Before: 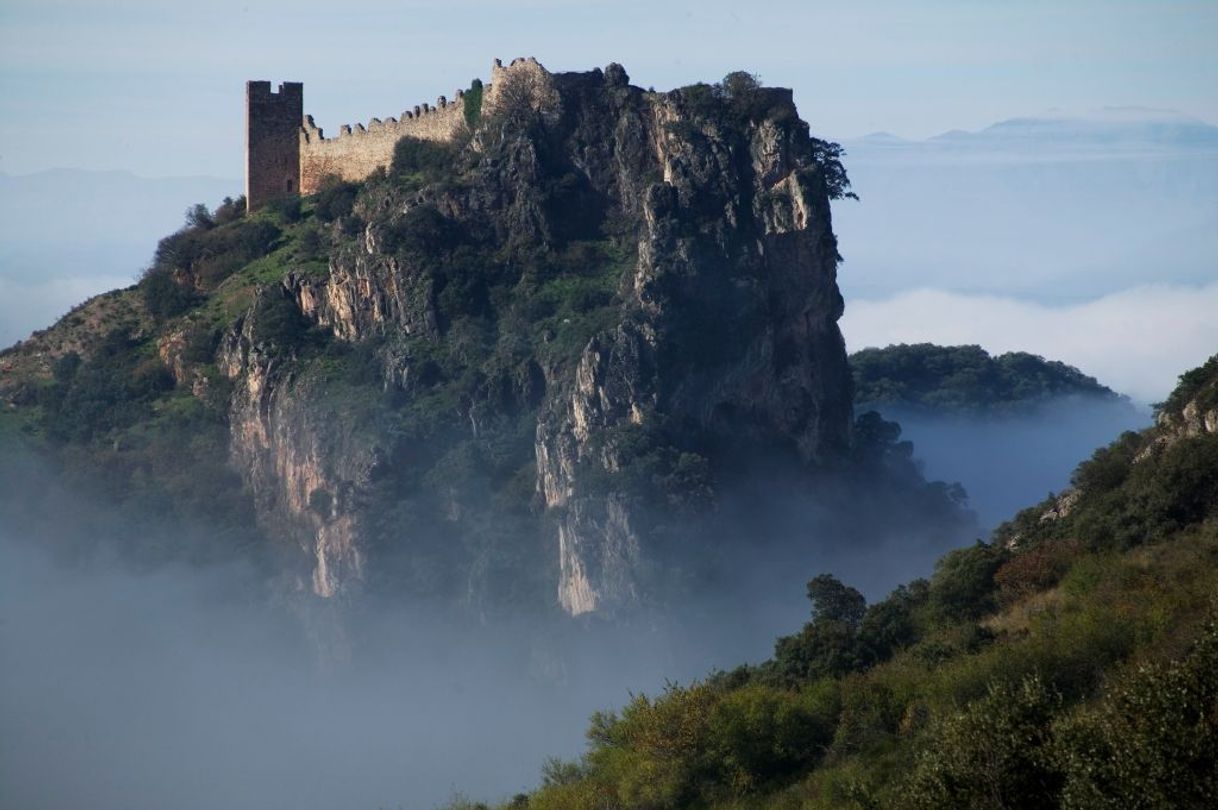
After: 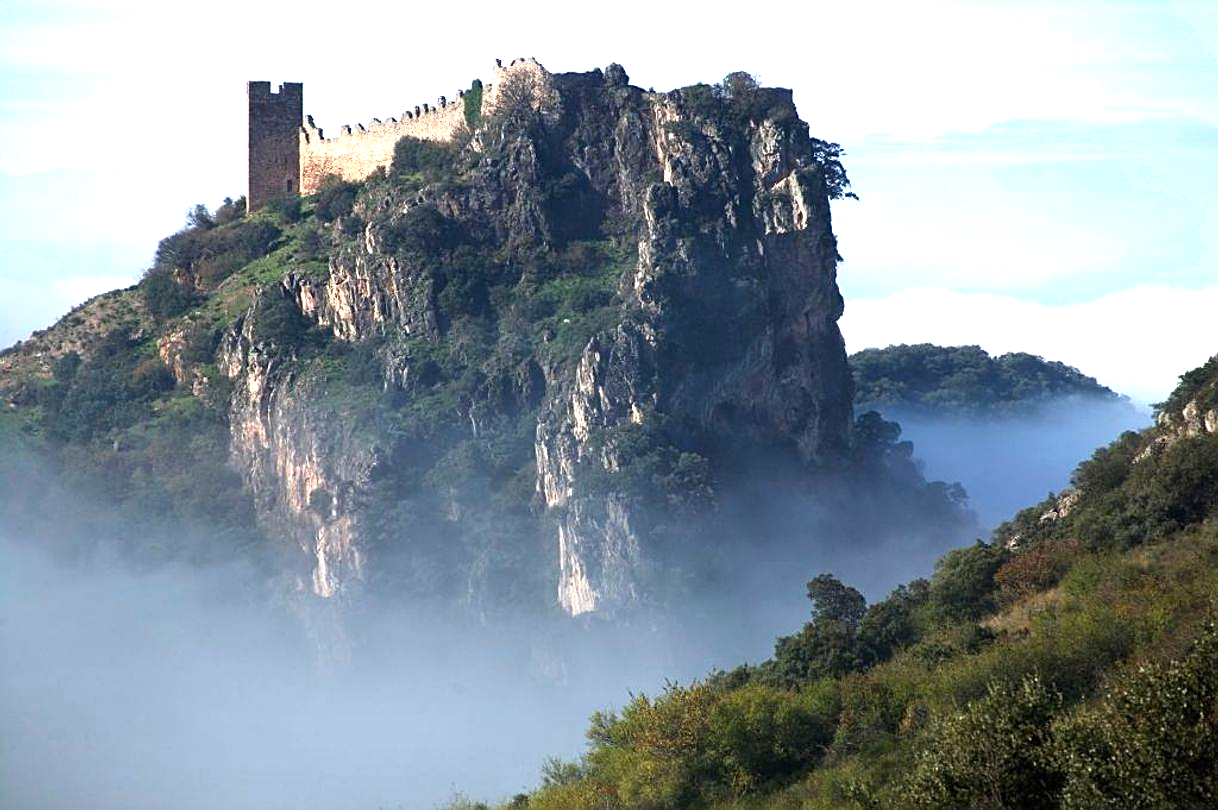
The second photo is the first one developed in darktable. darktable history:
sharpen: on, module defaults
shadows and highlights: shadows 0, highlights 40
exposure: black level correction 0, exposure 1.2 EV, compensate highlight preservation false
